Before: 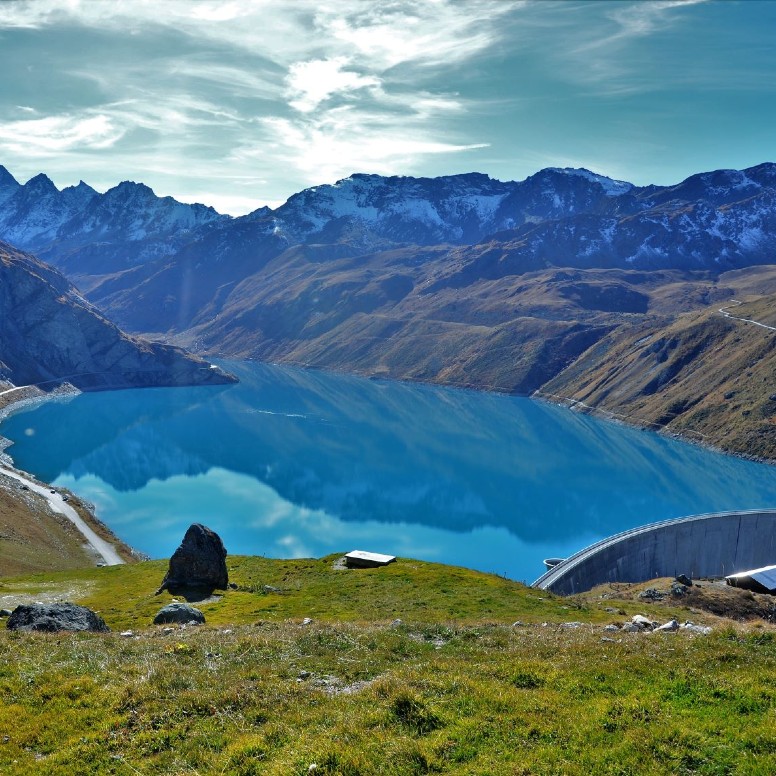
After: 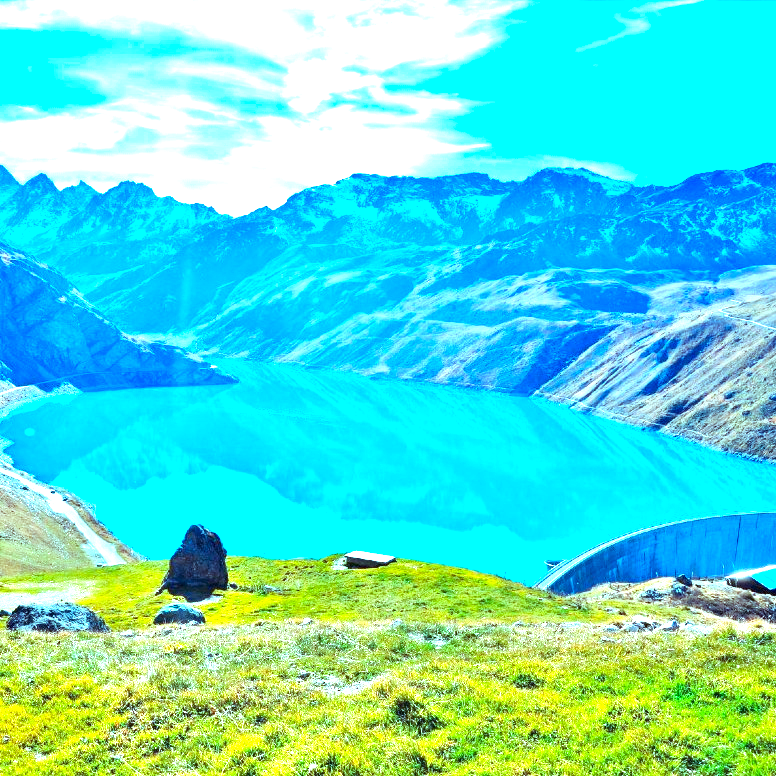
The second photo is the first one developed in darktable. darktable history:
color calibration: output R [1.063, -0.012, -0.003, 0], output G [0, 1.022, 0.021, 0], output B [-0.079, 0.047, 1, 0], illuminant custom, x 0.389, y 0.387, temperature 3838.64 K
color balance rgb: shadows lift › luminance 0.49%, shadows lift › chroma 6.83%, shadows lift › hue 300.29°, power › hue 208.98°, highlights gain › luminance 20.24%, highlights gain › chroma 2.73%, highlights gain › hue 173.85°, perceptual saturation grading › global saturation 18.05%
exposure: black level correction 0, exposure 2.088 EV, compensate exposure bias true, compensate highlight preservation false
